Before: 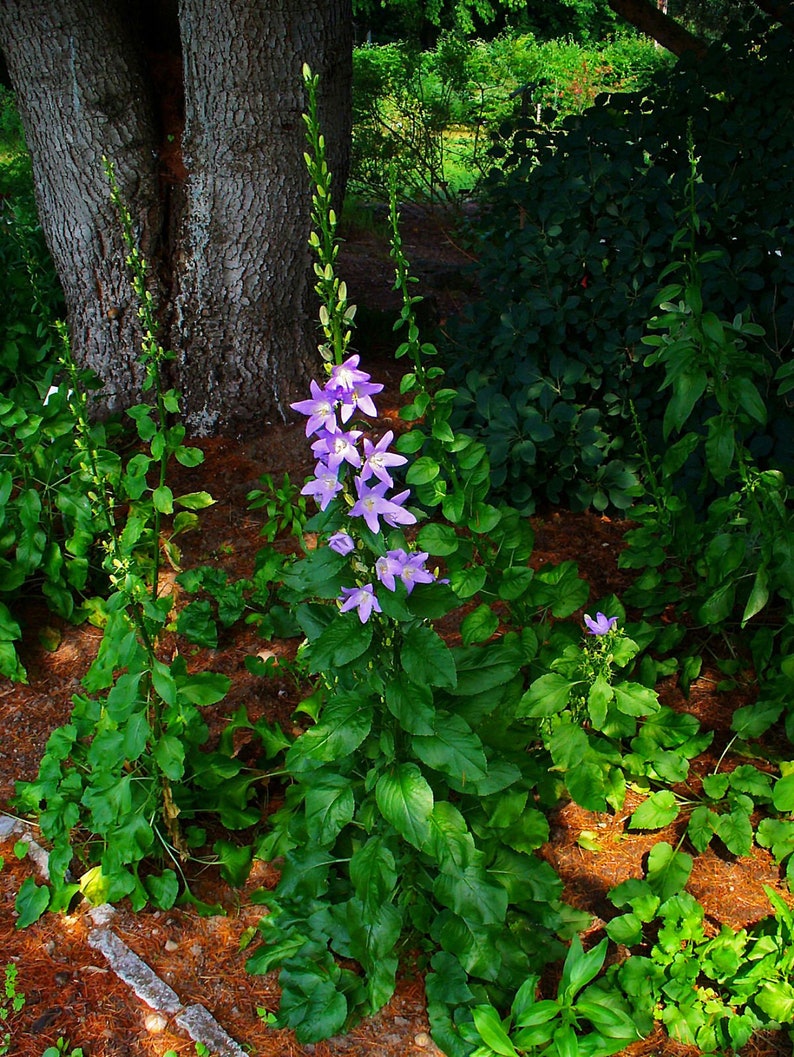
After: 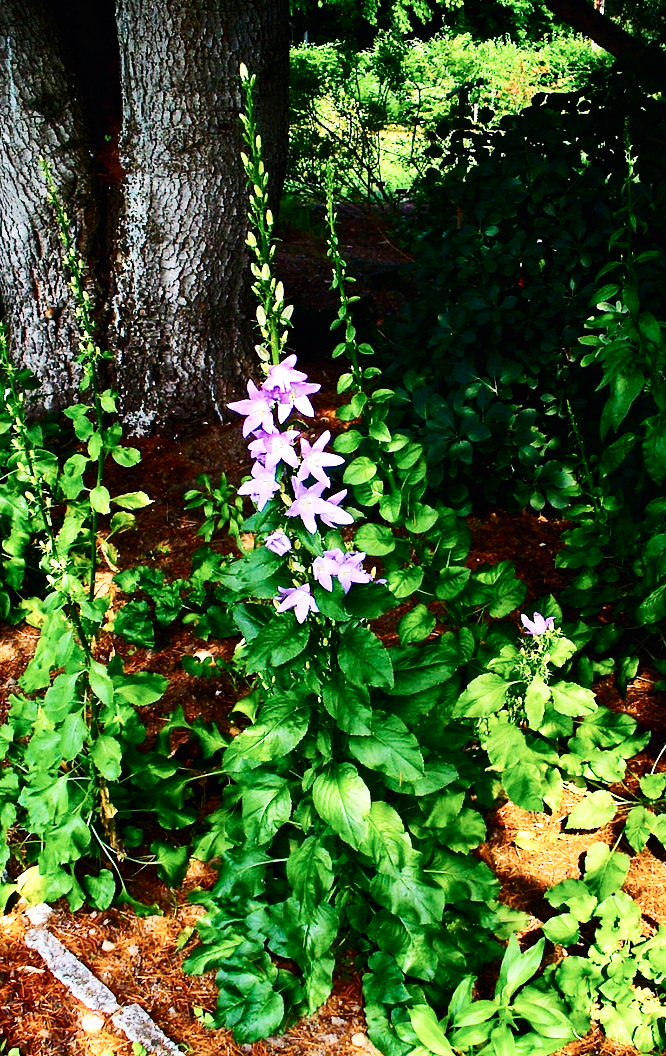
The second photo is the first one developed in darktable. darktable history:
crop: left 8.026%, right 7.374%
contrast brightness saturation: contrast 0.25, saturation -0.31
base curve: curves: ch0 [(0, 0.003) (0.001, 0.002) (0.006, 0.004) (0.02, 0.022) (0.048, 0.086) (0.094, 0.234) (0.162, 0.431) (0.258, 0.629) (0.385, 0.8) (0.548, 0.918) (0.751, 0.988) (1, 1)], preserve colors none
color balance rgb: perceptual saturation grading › global saturation 20%, perceptual saturation grading › highlights -25%, perceptual saturation grading › shadows 25%
